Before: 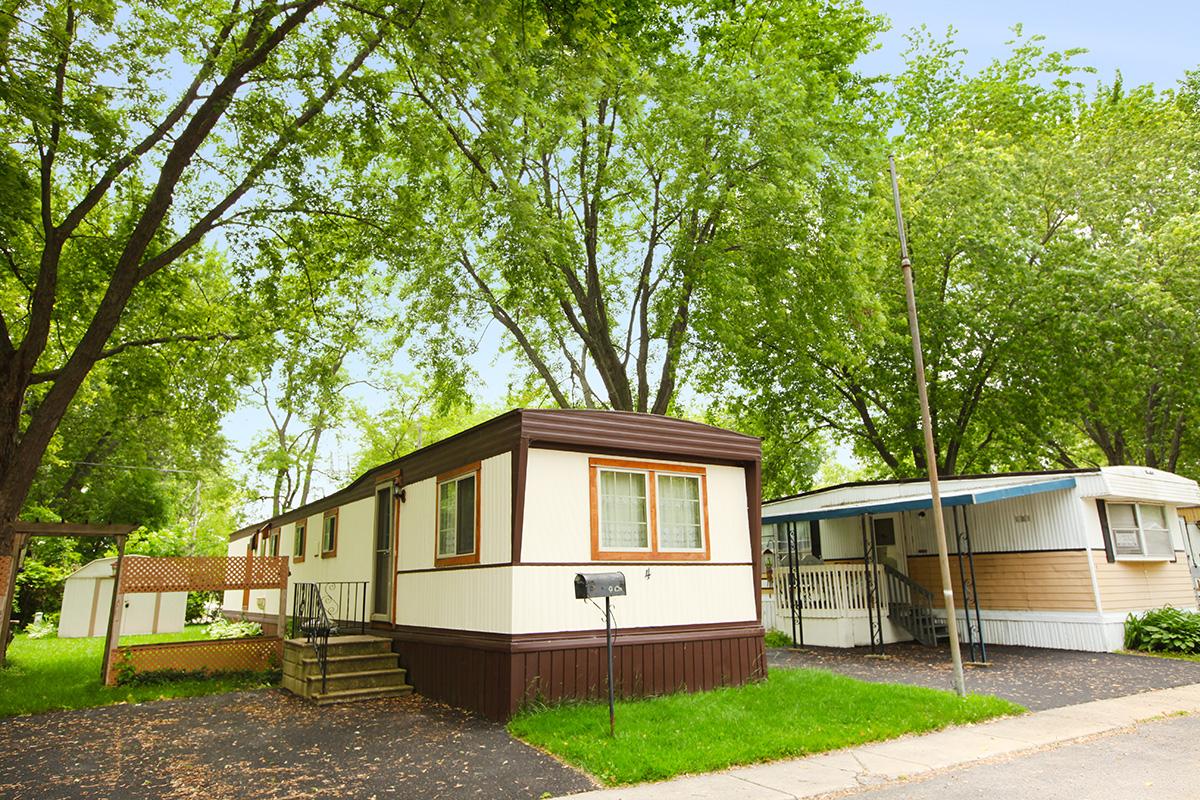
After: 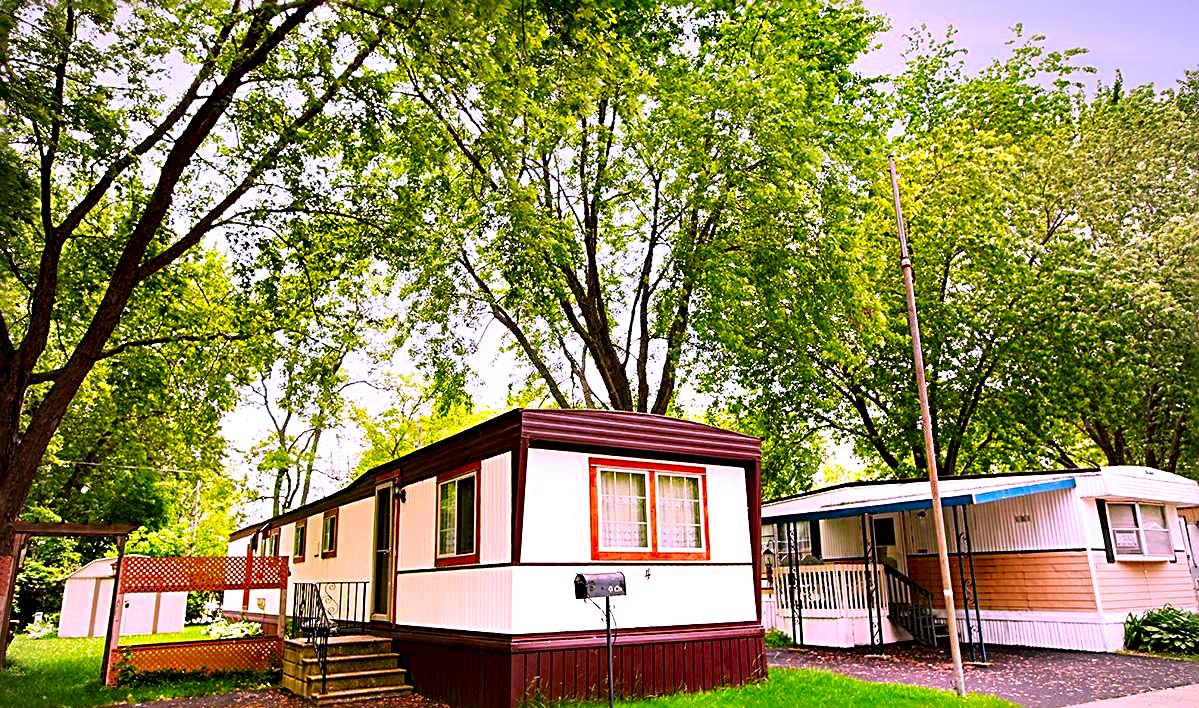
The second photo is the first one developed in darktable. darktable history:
vignetting: fall-off start 74.05%, fall-off radius 65.54%, center (-0.037, 0.142)
color correction: highlights a* 19.4, highlights b* -11.57, saturation 1.7
sharpen: radius 2.844, amount 0.731
contrast equalizer: octaves 7, y [[0.6 ×6], [0.55 ×6], [0 ×6], [0 ×6], [0 ×6]]
crop and rotate: top 0%, bottom 11.448%
